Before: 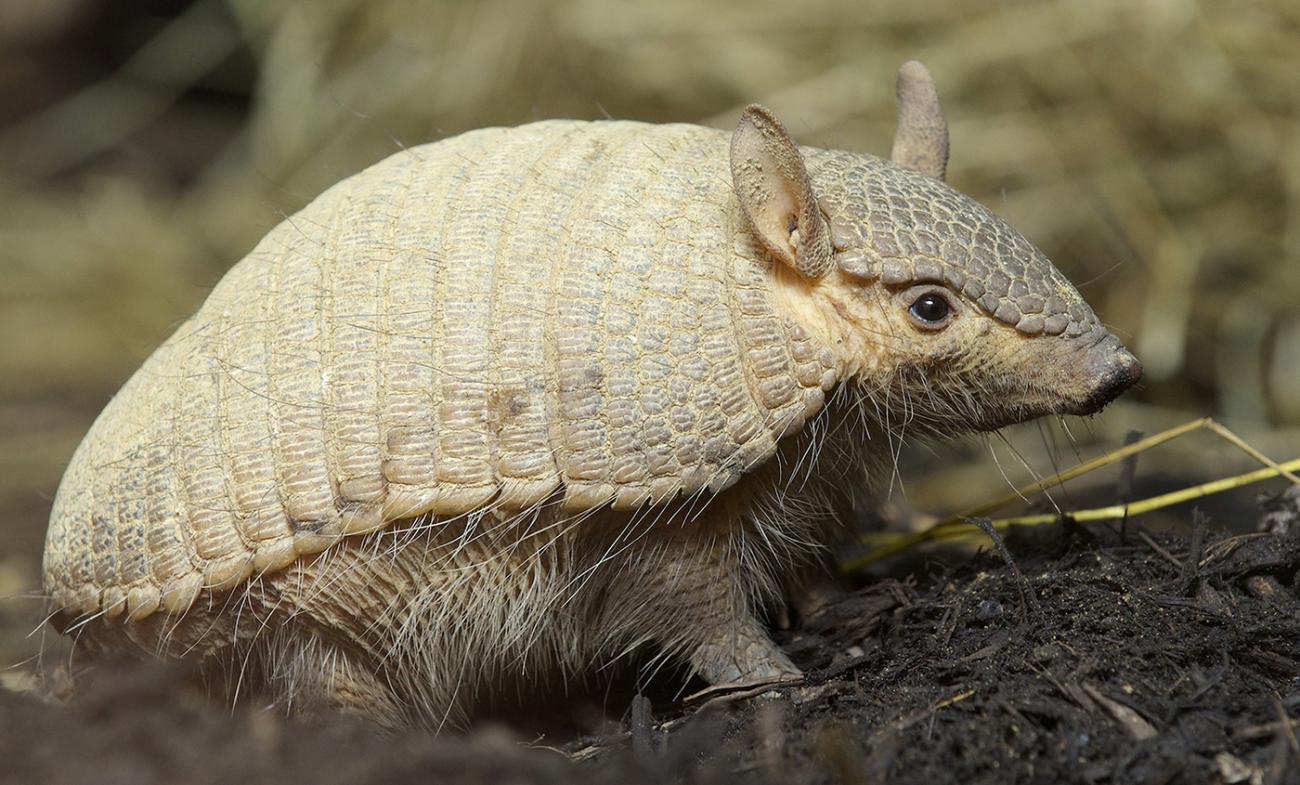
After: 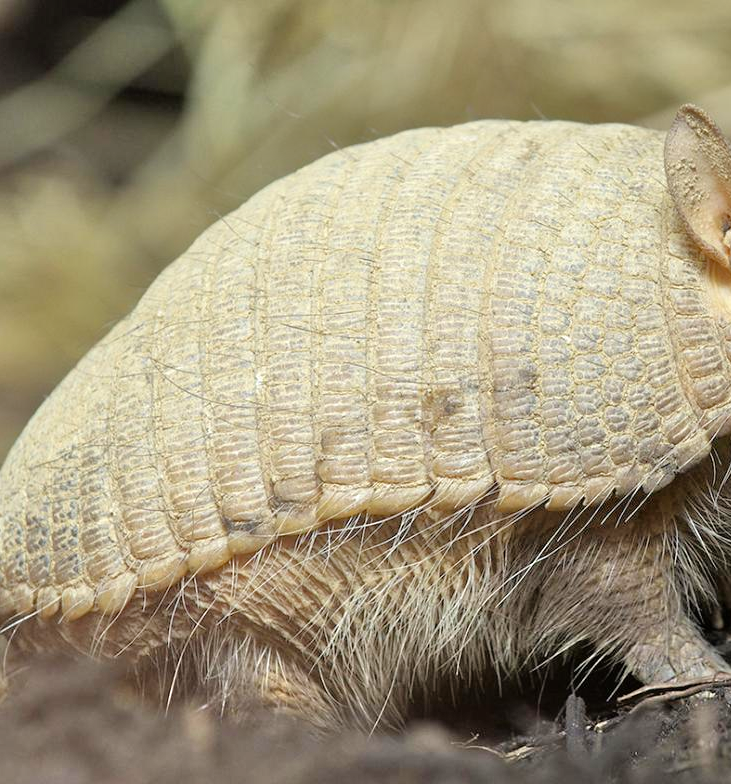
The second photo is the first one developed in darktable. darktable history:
crop: left 5.114%, right 38.589%
tone equalizer: -7 EV 0.15 EV, -6 EV 0.6 EV, -5 EV 1.15 EV, -4 EV 1.33 EV, -3 EV 1.15 EV, -2 EV 0.6 EV, -1 EV 0.15 EV, mask exposure compensation -0.5 EV
